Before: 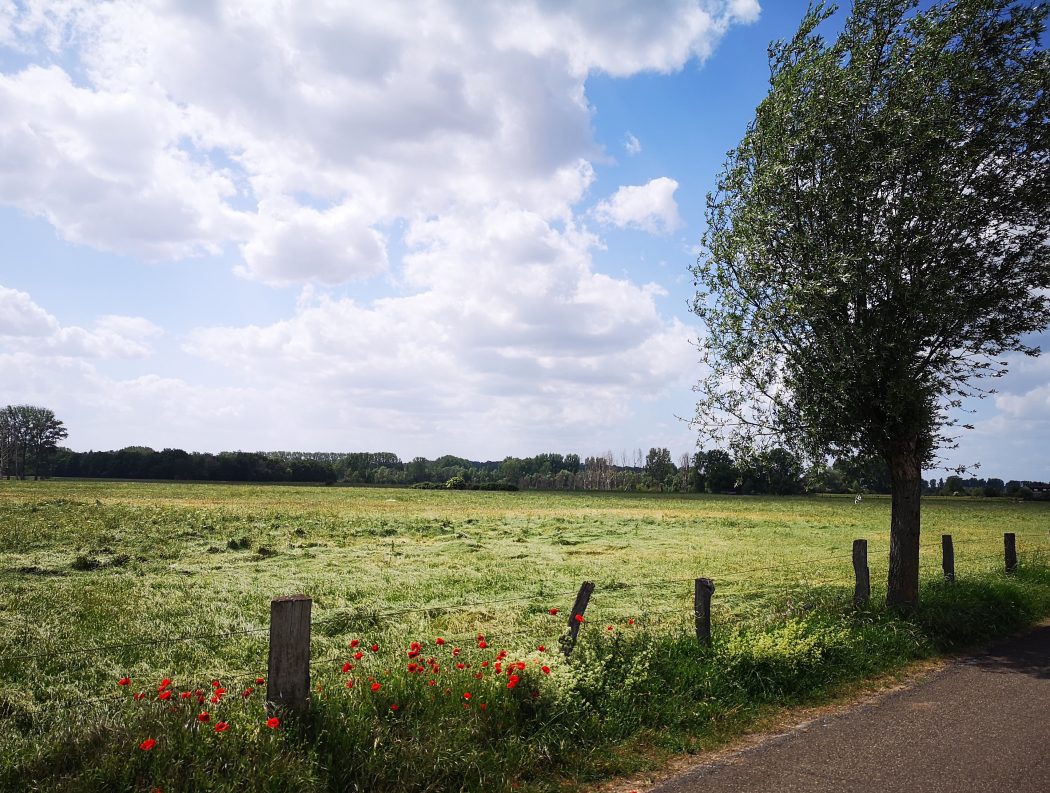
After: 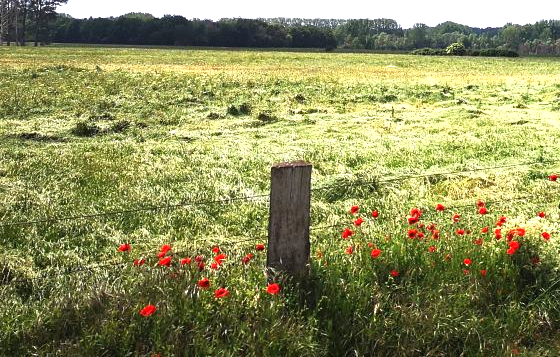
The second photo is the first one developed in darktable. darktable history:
white balance: emerald 1
exposure: black level correction 0, exposure 1.1 EV, compensate highlight preservation false
crop and rotate: top 54.778%, right 46.61%, bottom 0.159%
